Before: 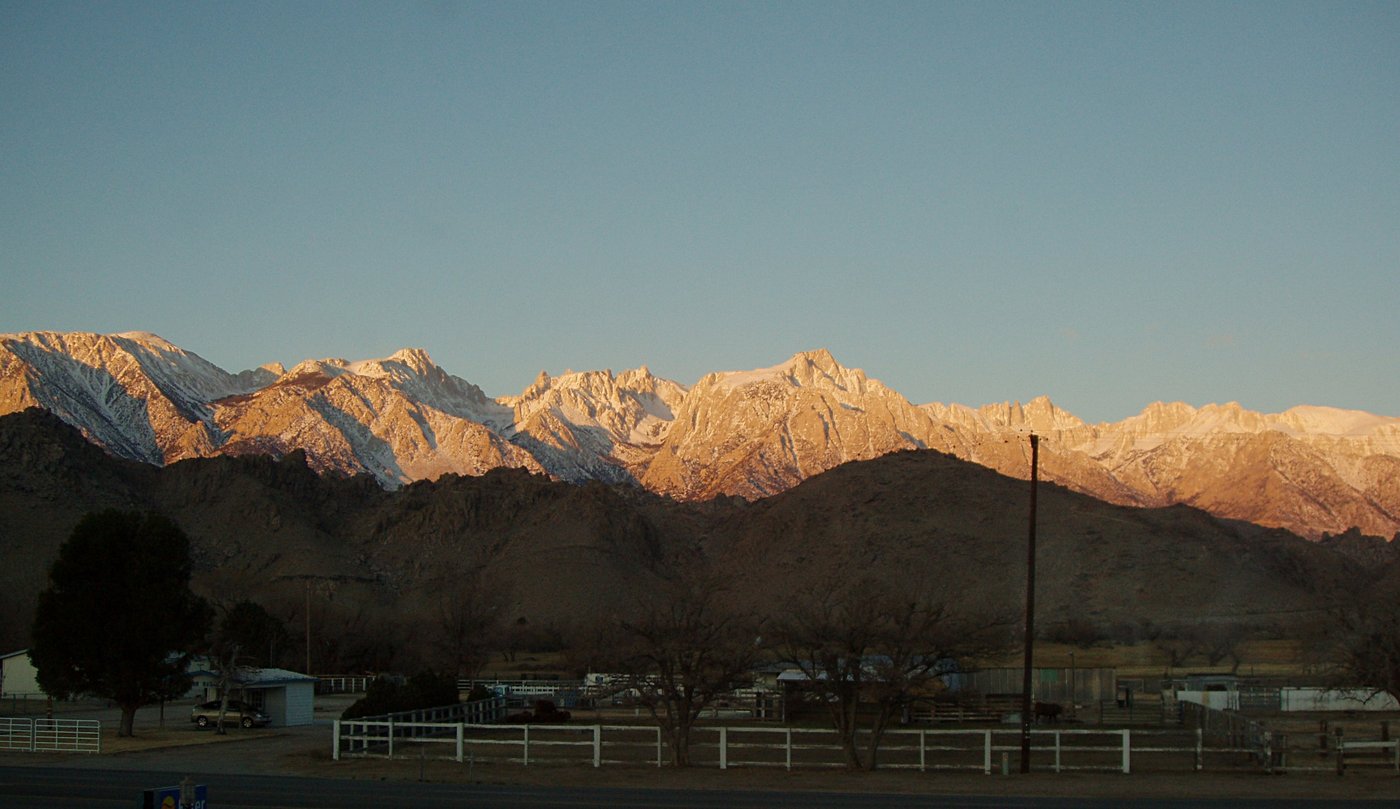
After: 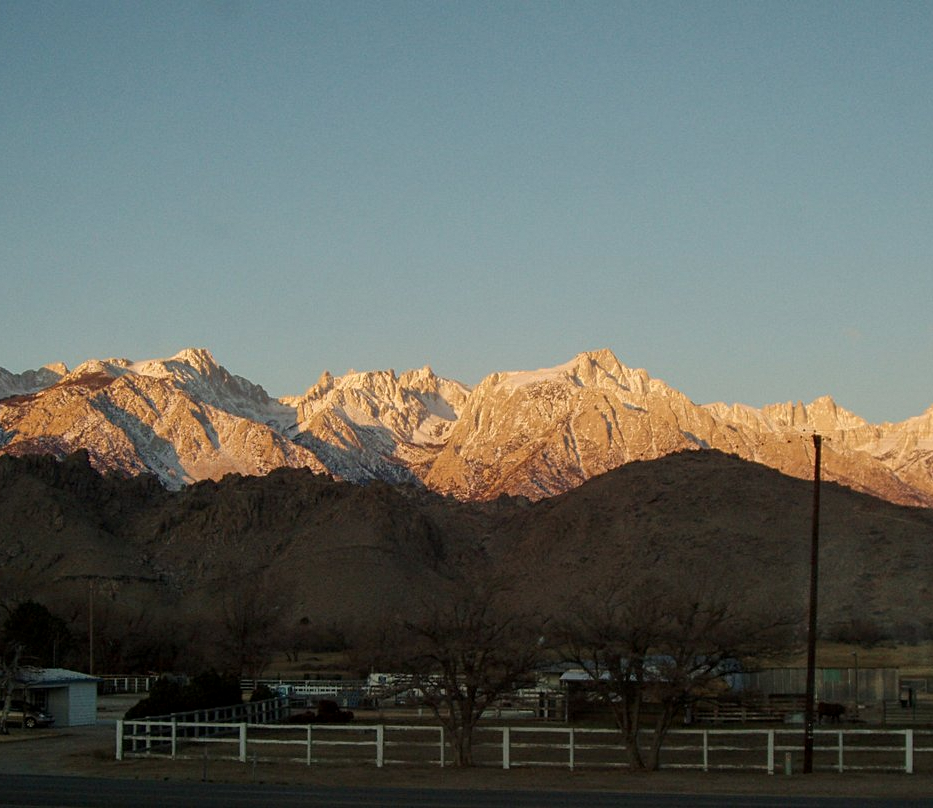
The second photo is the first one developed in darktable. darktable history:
crop and rotate: left 15.546%, right 17.787%
local contrast: on, module defaults
grain: coarseness 0.81 ISO, strength 1.34%, mid-tones bias 0%
